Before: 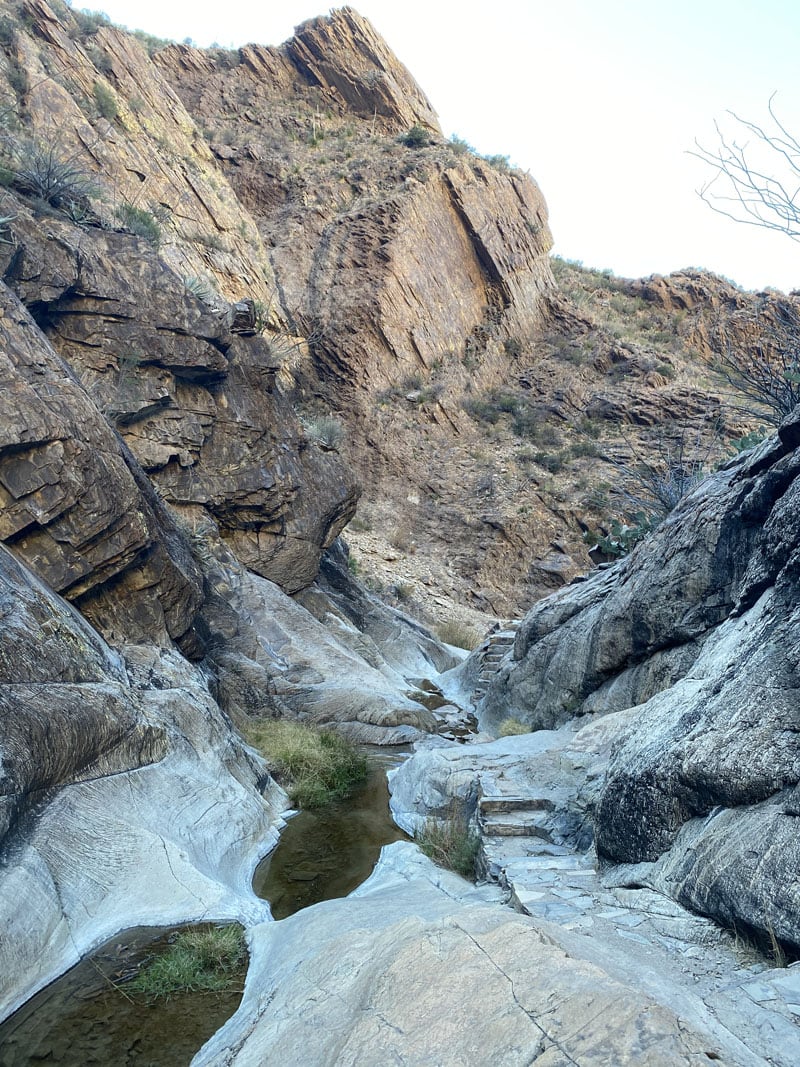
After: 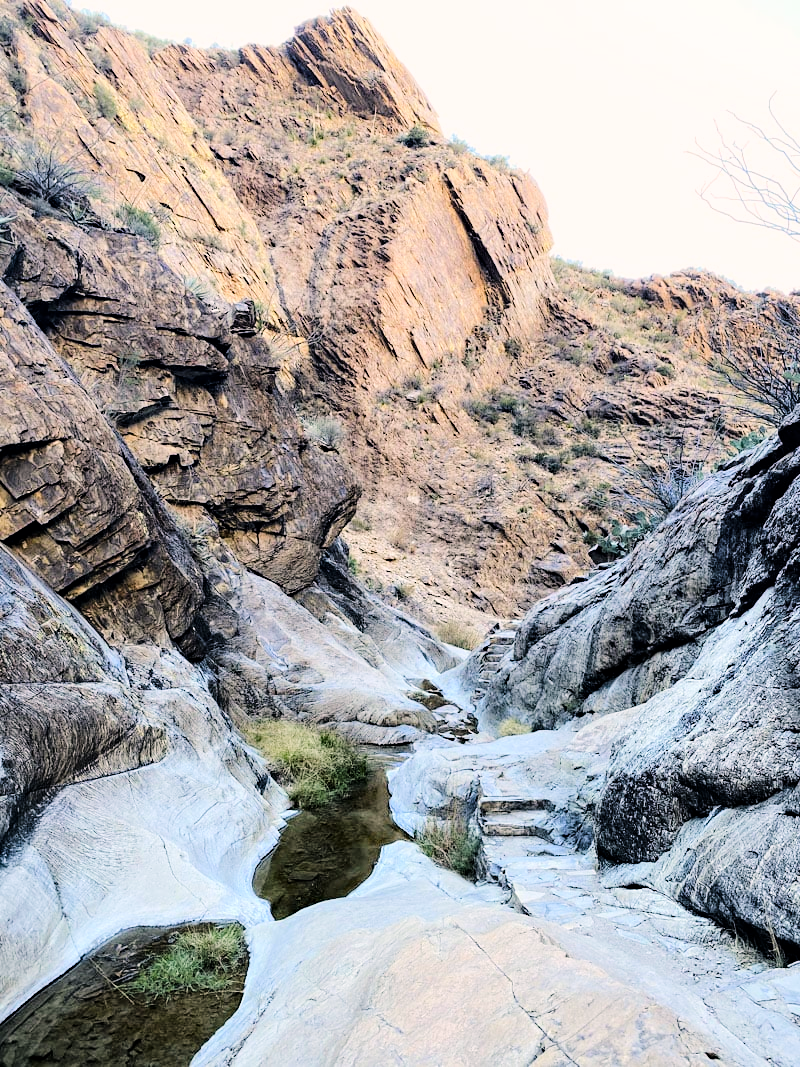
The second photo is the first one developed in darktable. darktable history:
color correction: highlights a* 7.34, highlights b* 4.37
tone curve: curves: ch0 [(0, 0) (0.004, 0) (0.133, 0.071) (0.341, 0.453) (0.839, 0.922) (1, 1)], color space Lab, linked channels, preserve colors none
haze removal: strength 0.42, compatibility mode true, adaptive false
